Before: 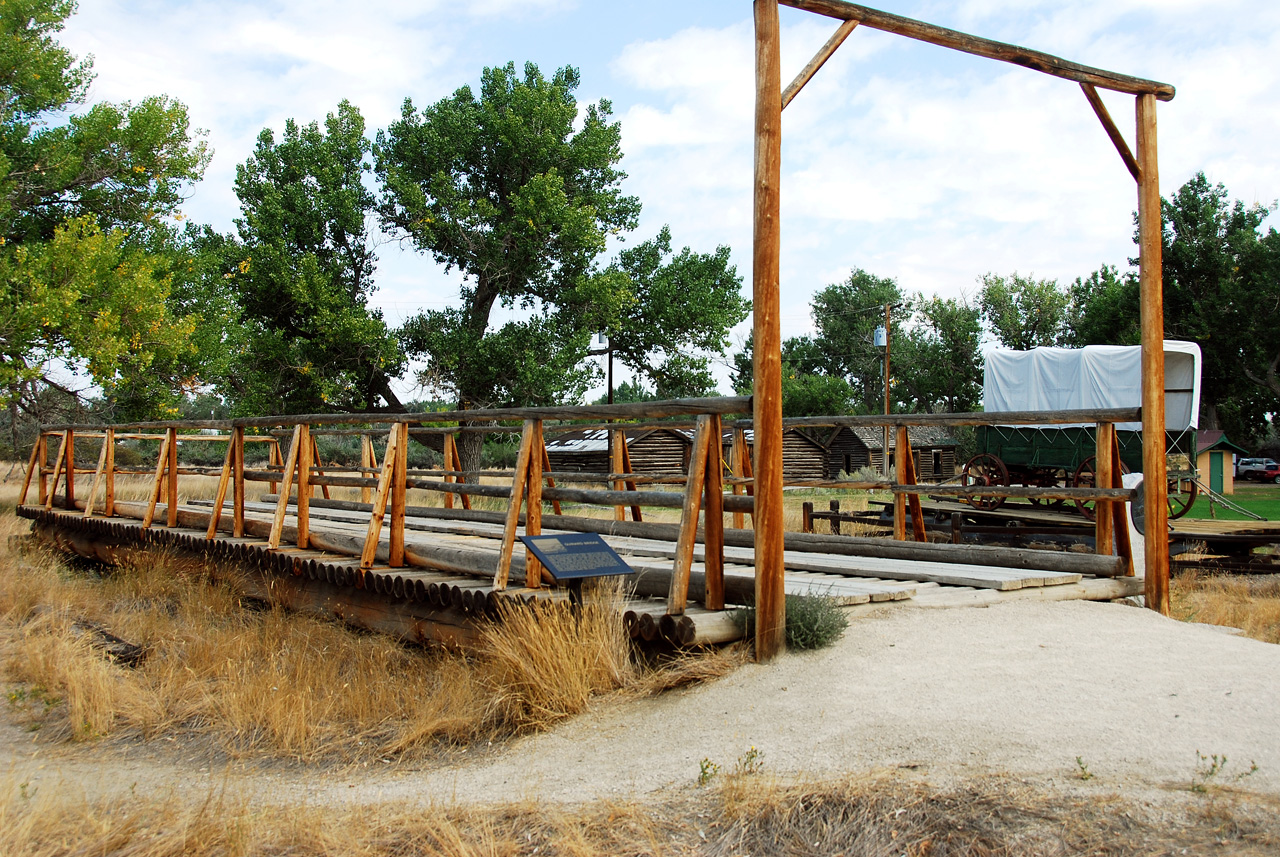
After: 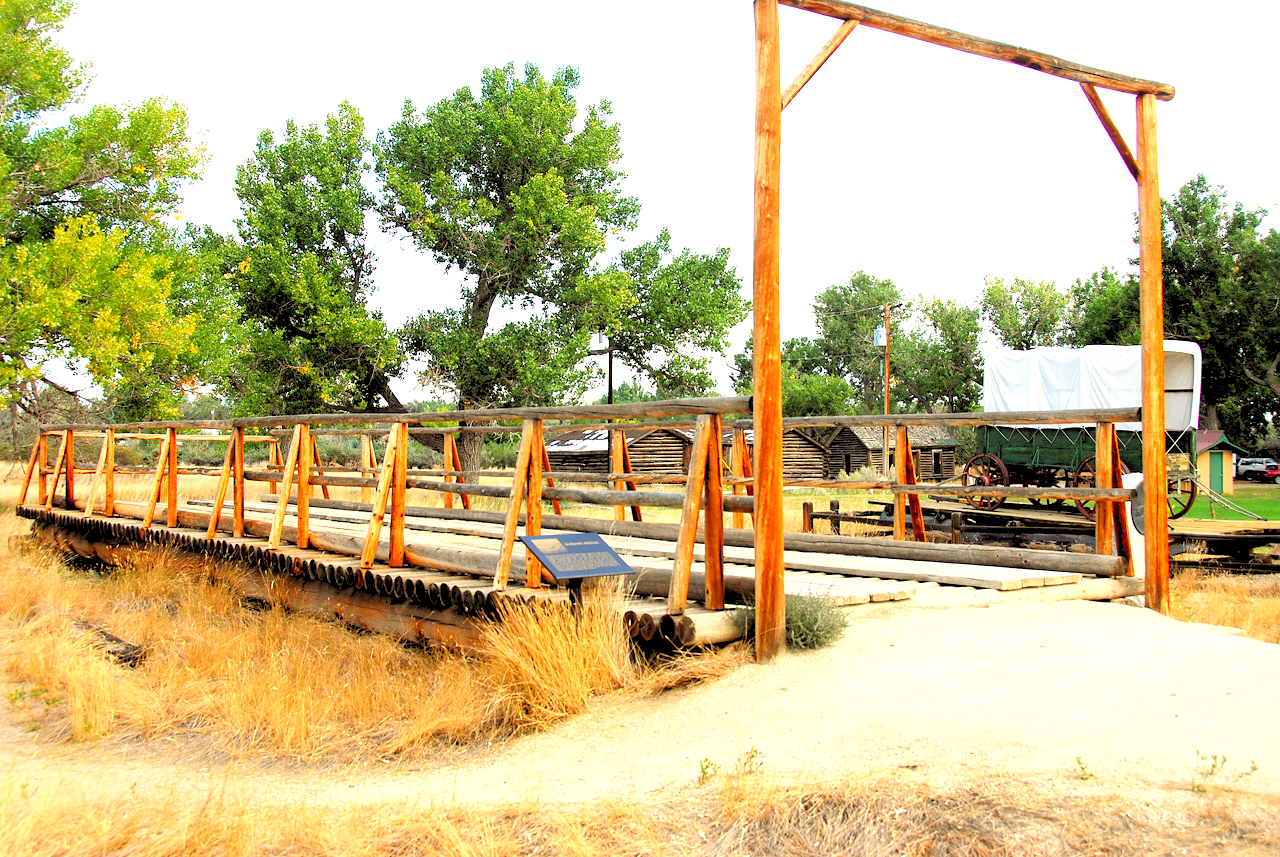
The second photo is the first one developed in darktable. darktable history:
levels: levels [0.072, 0.414, 0.976]
color calibration: x 0.329, y 0.347, temperature 5593.4 K
color correction: highlights a* 3.64, highlights b* 5.13
exposure: black level correction 0, exposure 1 EV, compensate highlight preservation false
